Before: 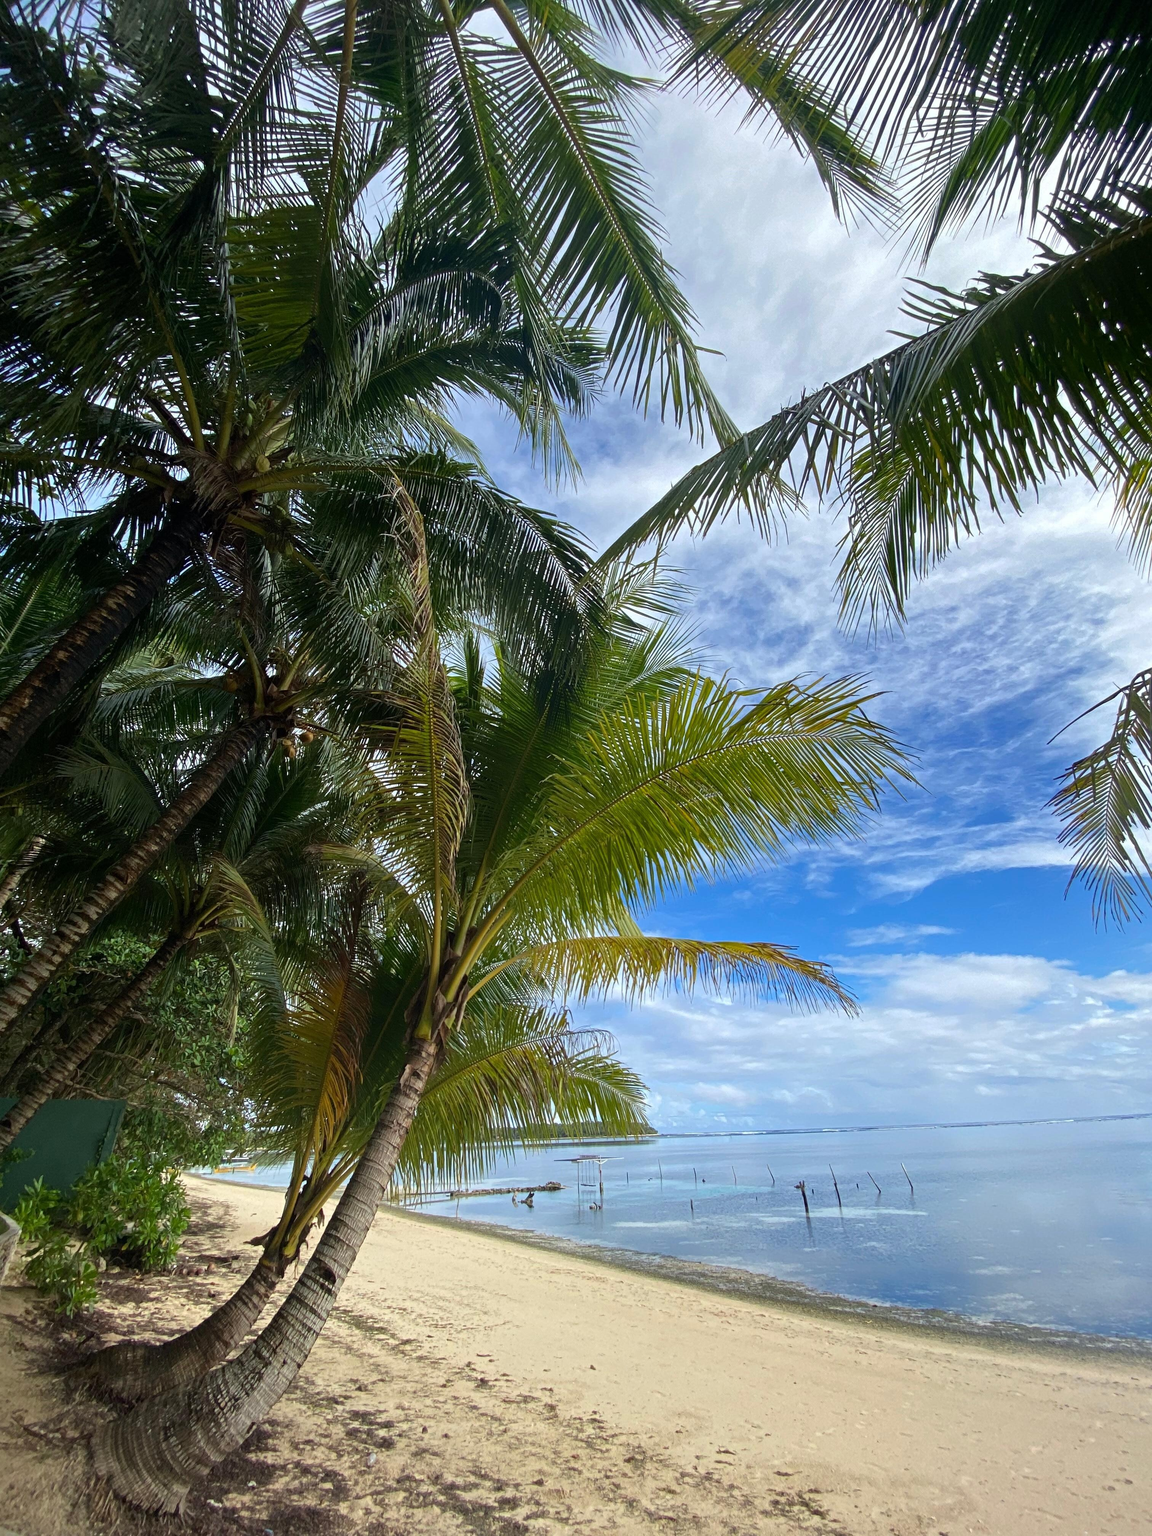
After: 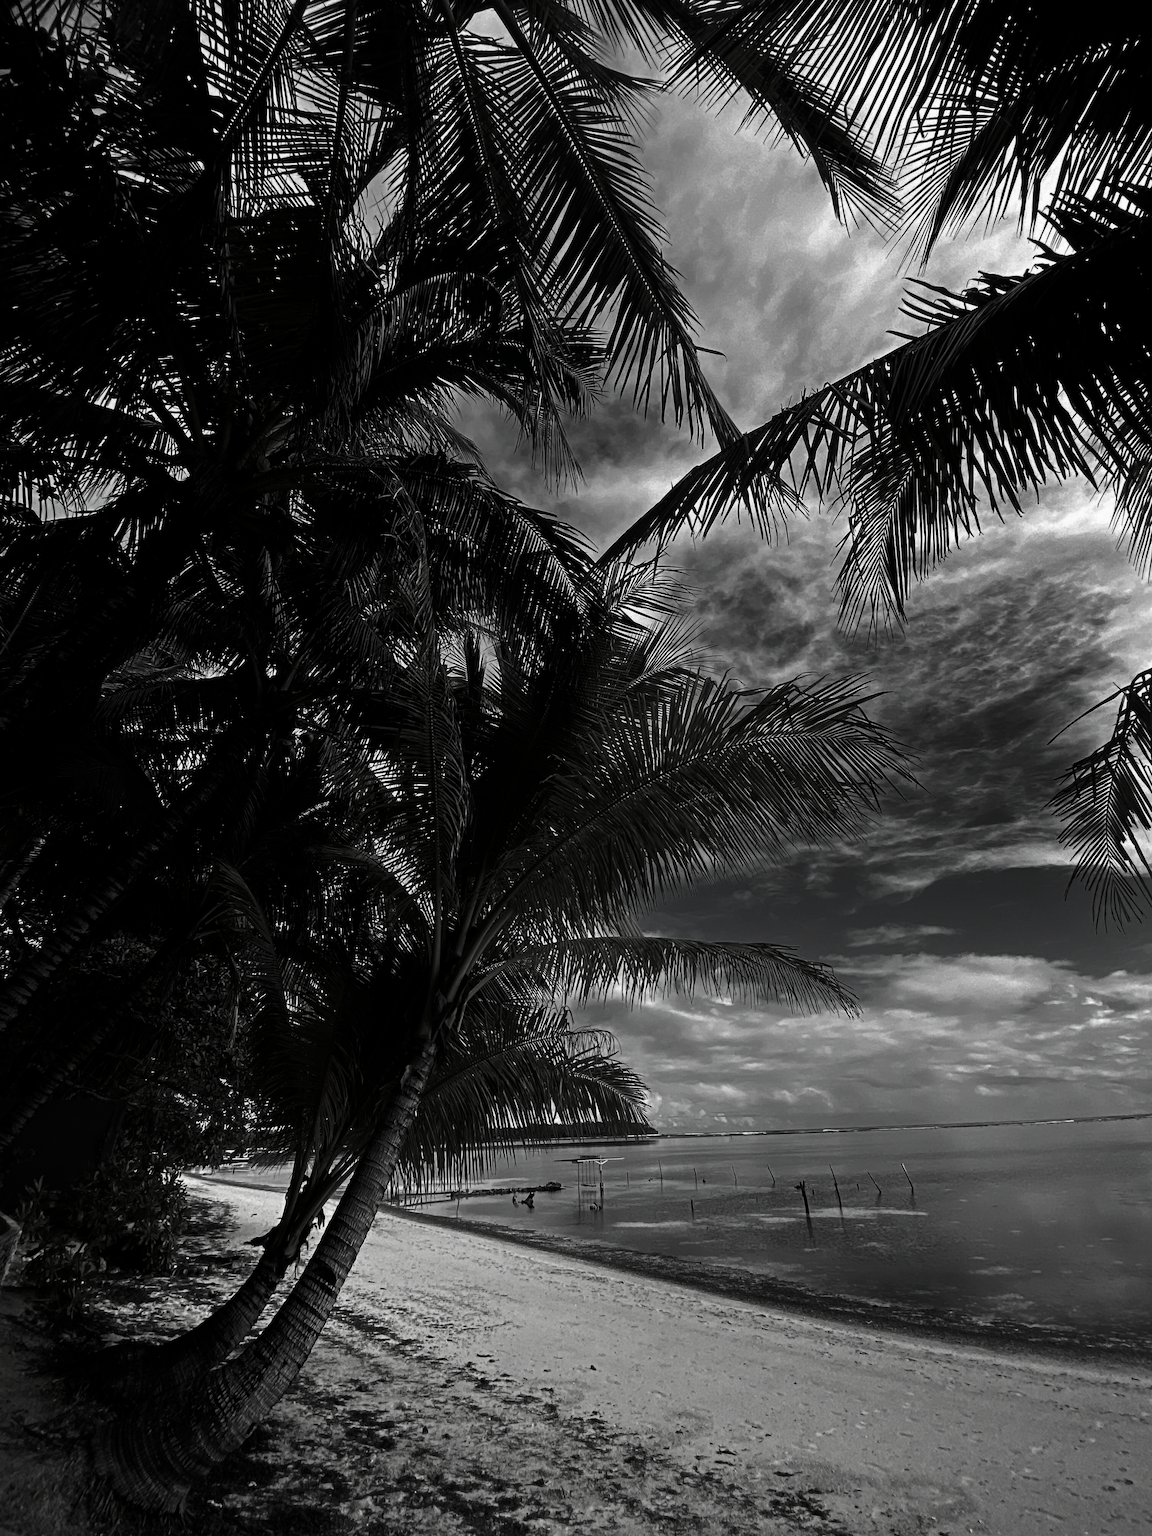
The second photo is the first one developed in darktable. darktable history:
contrast brightness saturation: contrast 0.022, brightness -0.998, saturation -0.987
